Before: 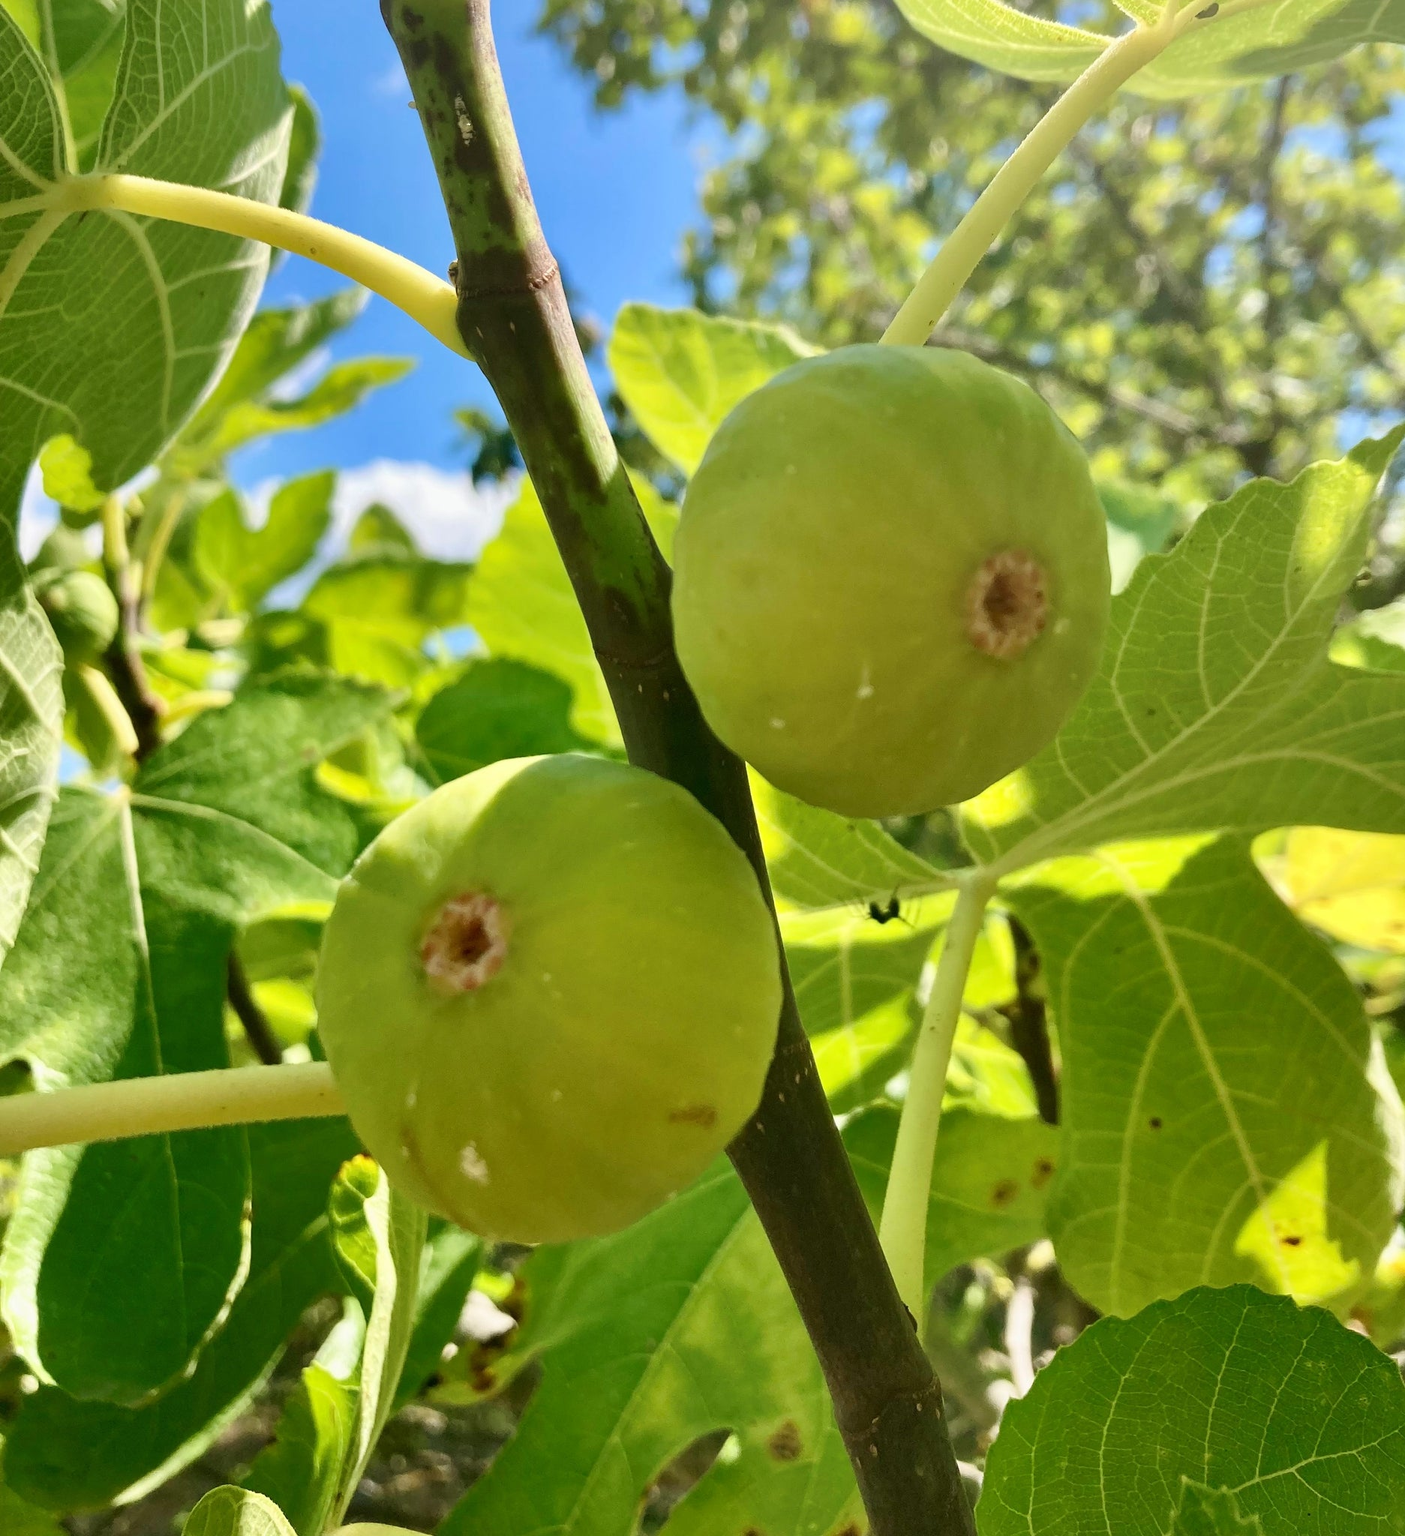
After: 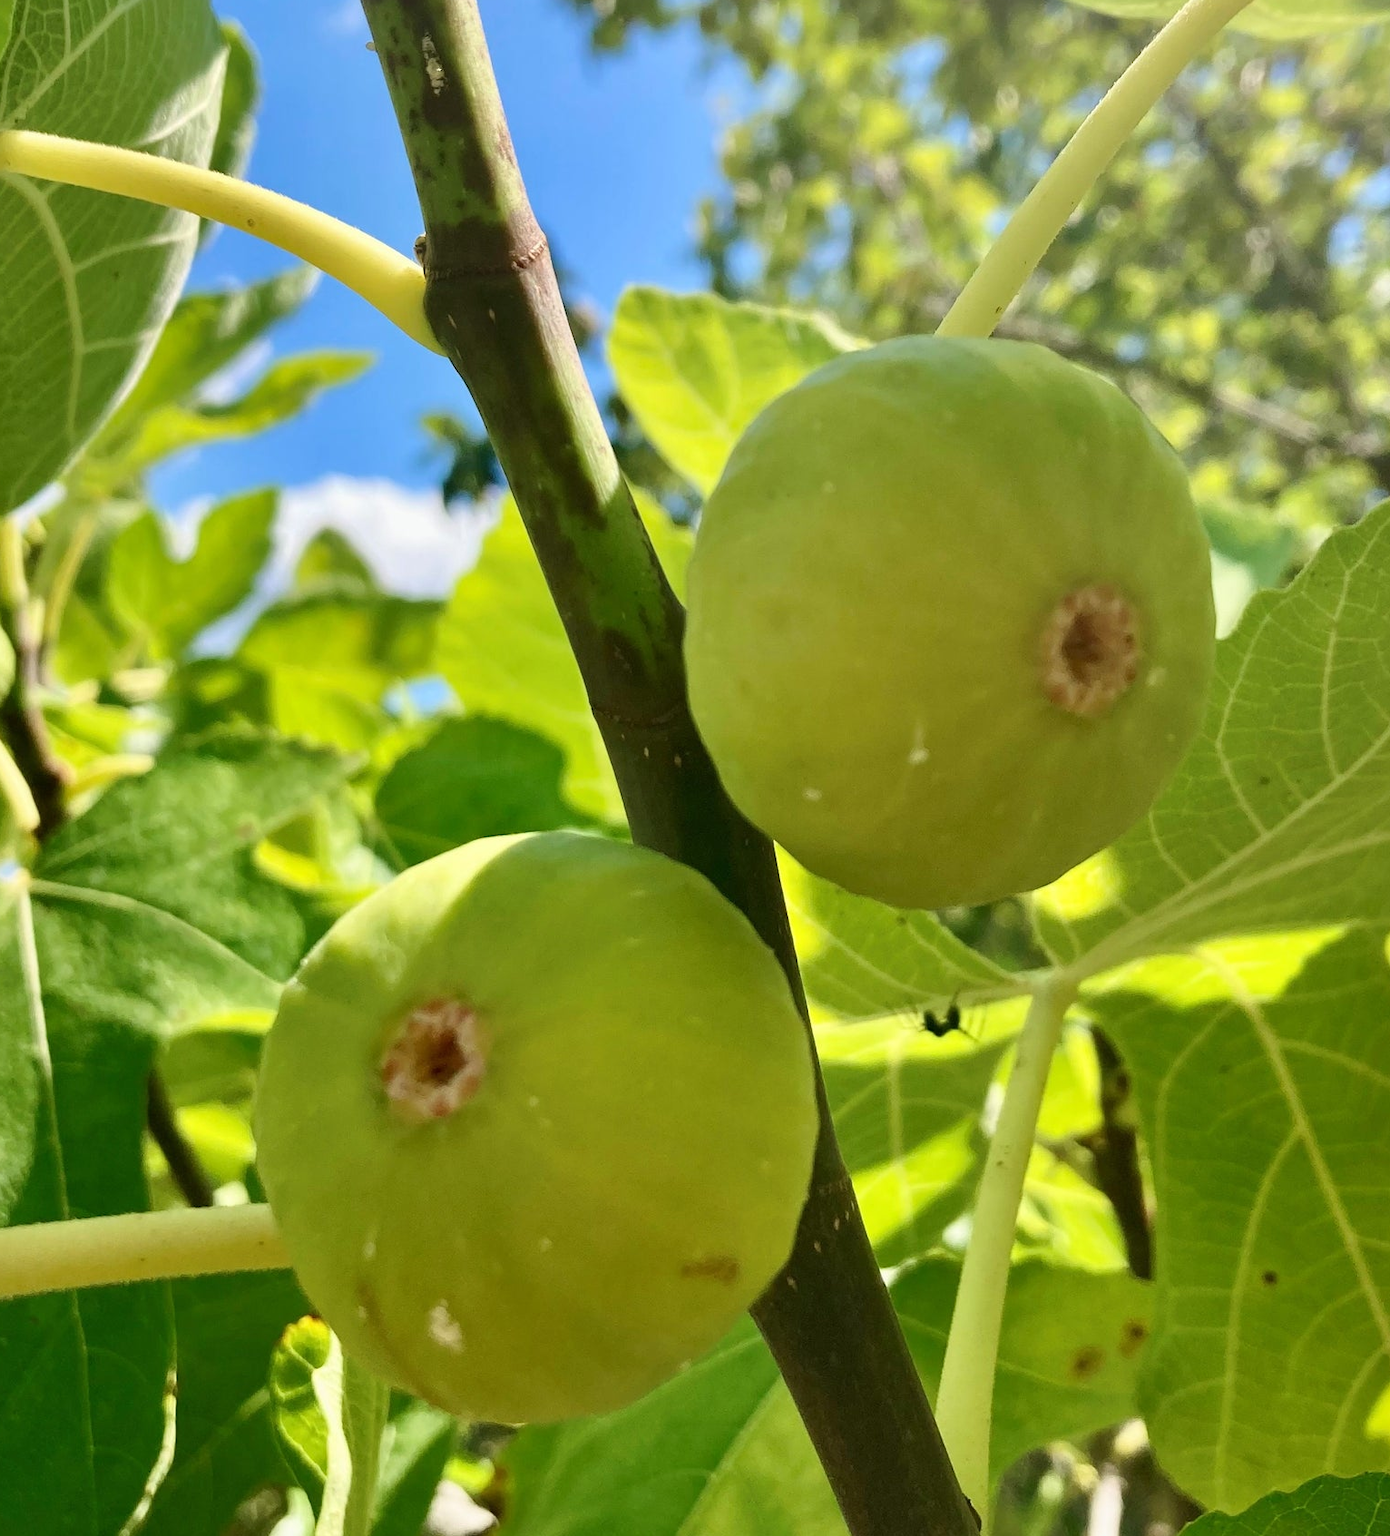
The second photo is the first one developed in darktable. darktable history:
crop and rotate: left 7.572%, top 4.389%, right 10.549%, bottom 12.918%
